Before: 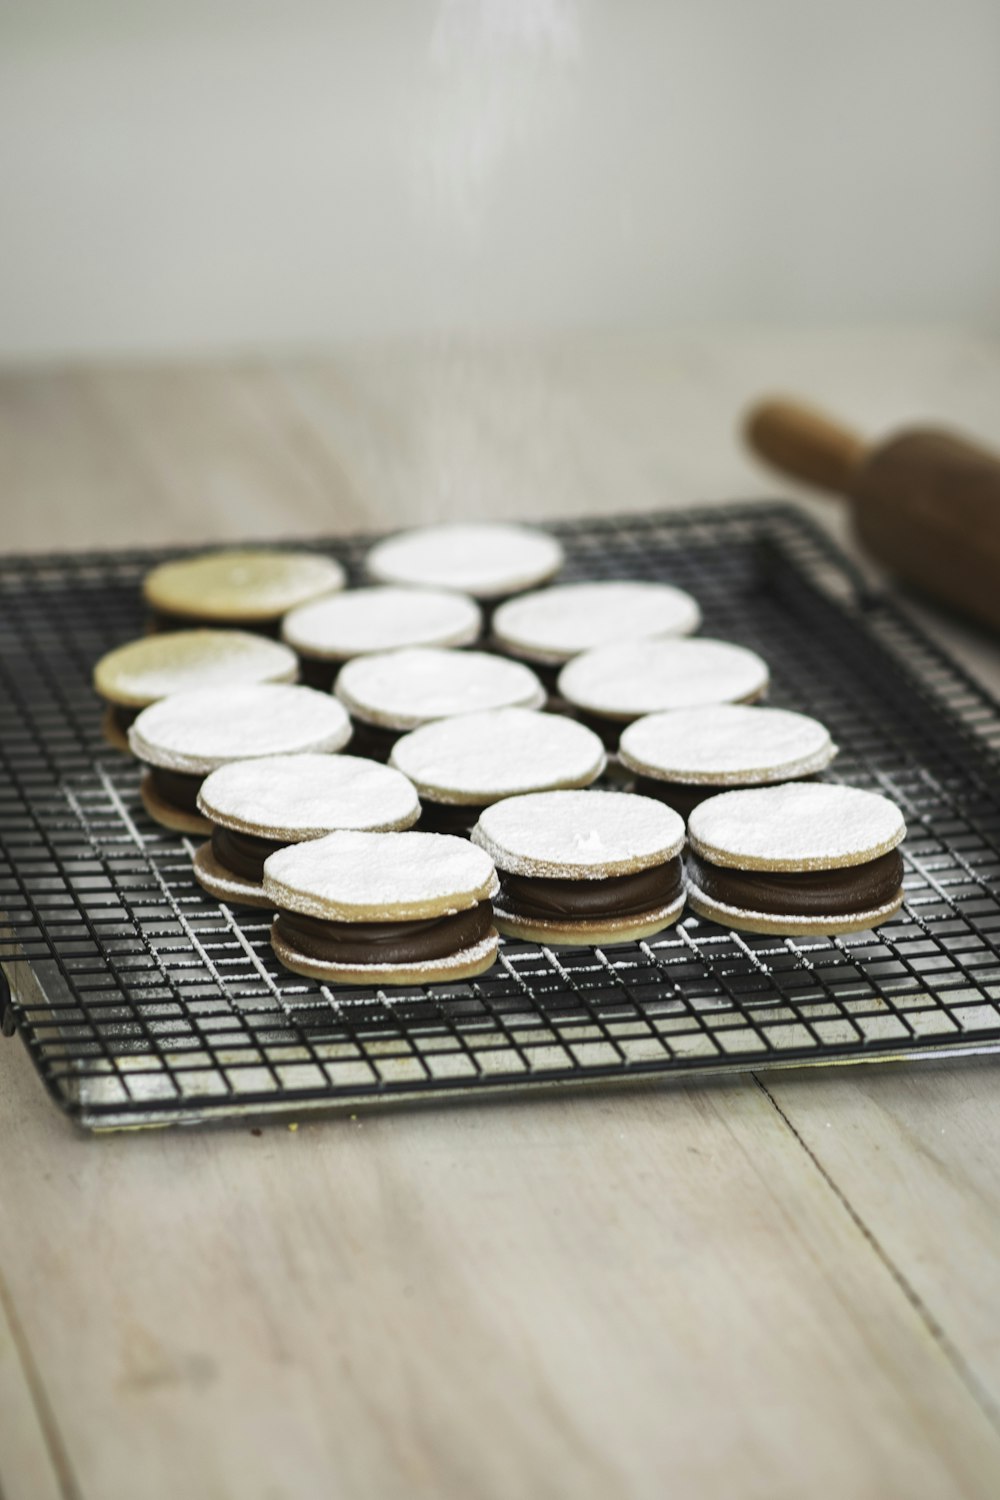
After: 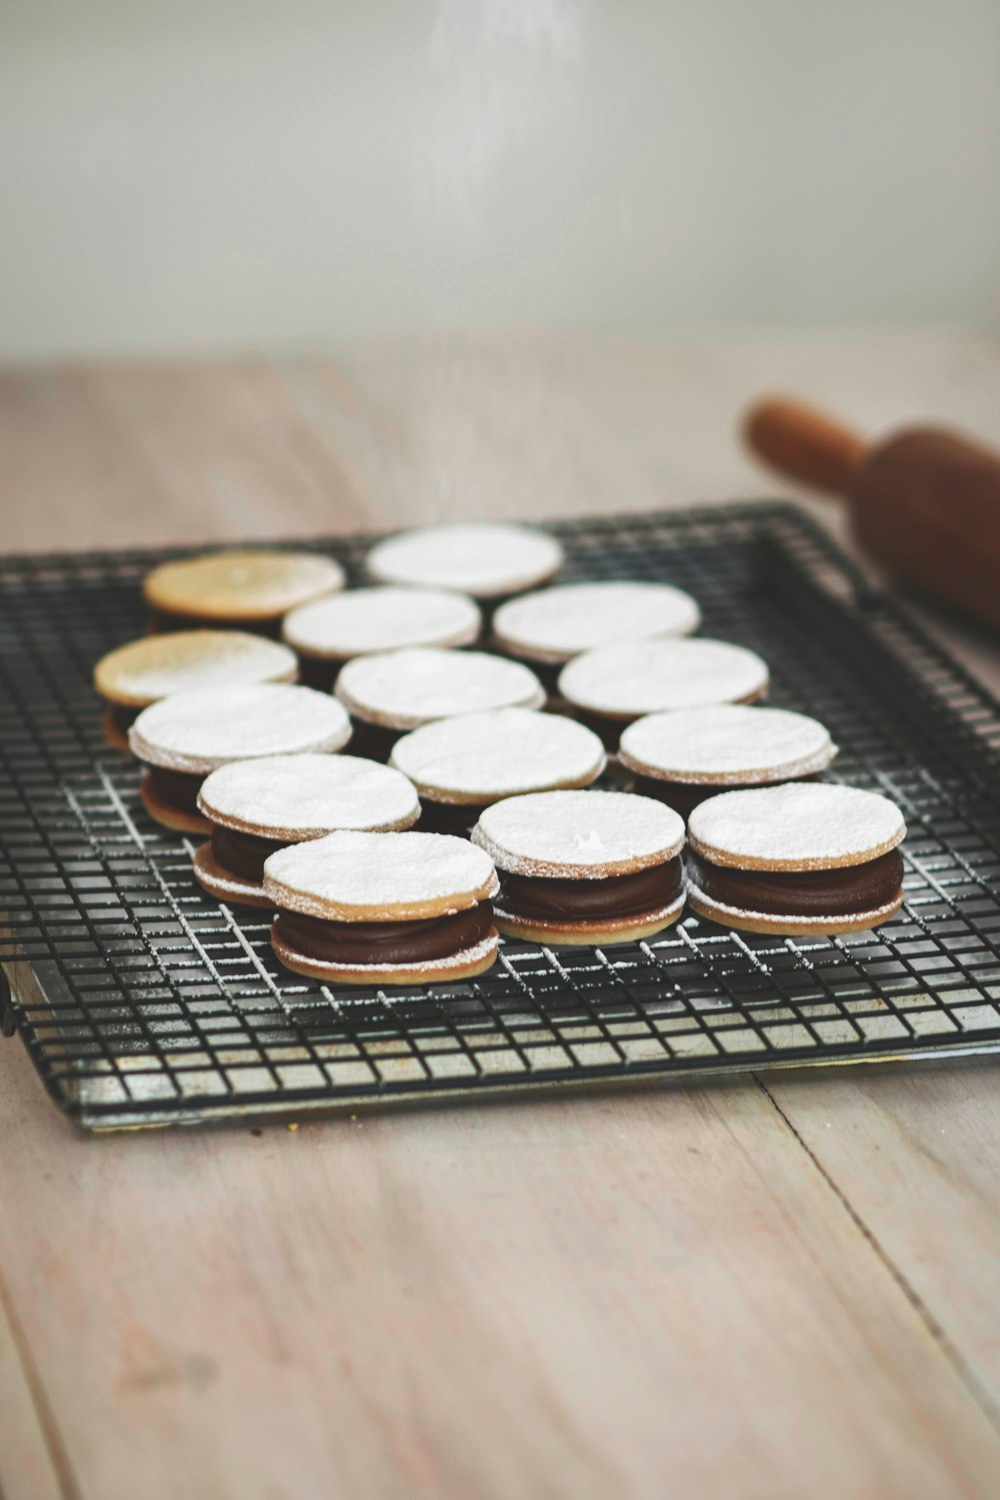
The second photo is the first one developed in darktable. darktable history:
contrast brightness saturation: contrast 0.1, brightness -0.26, saturation 0.14
exposure: black level correction -0.062, exposure -0.05 EV, compensate highlight preservation false
